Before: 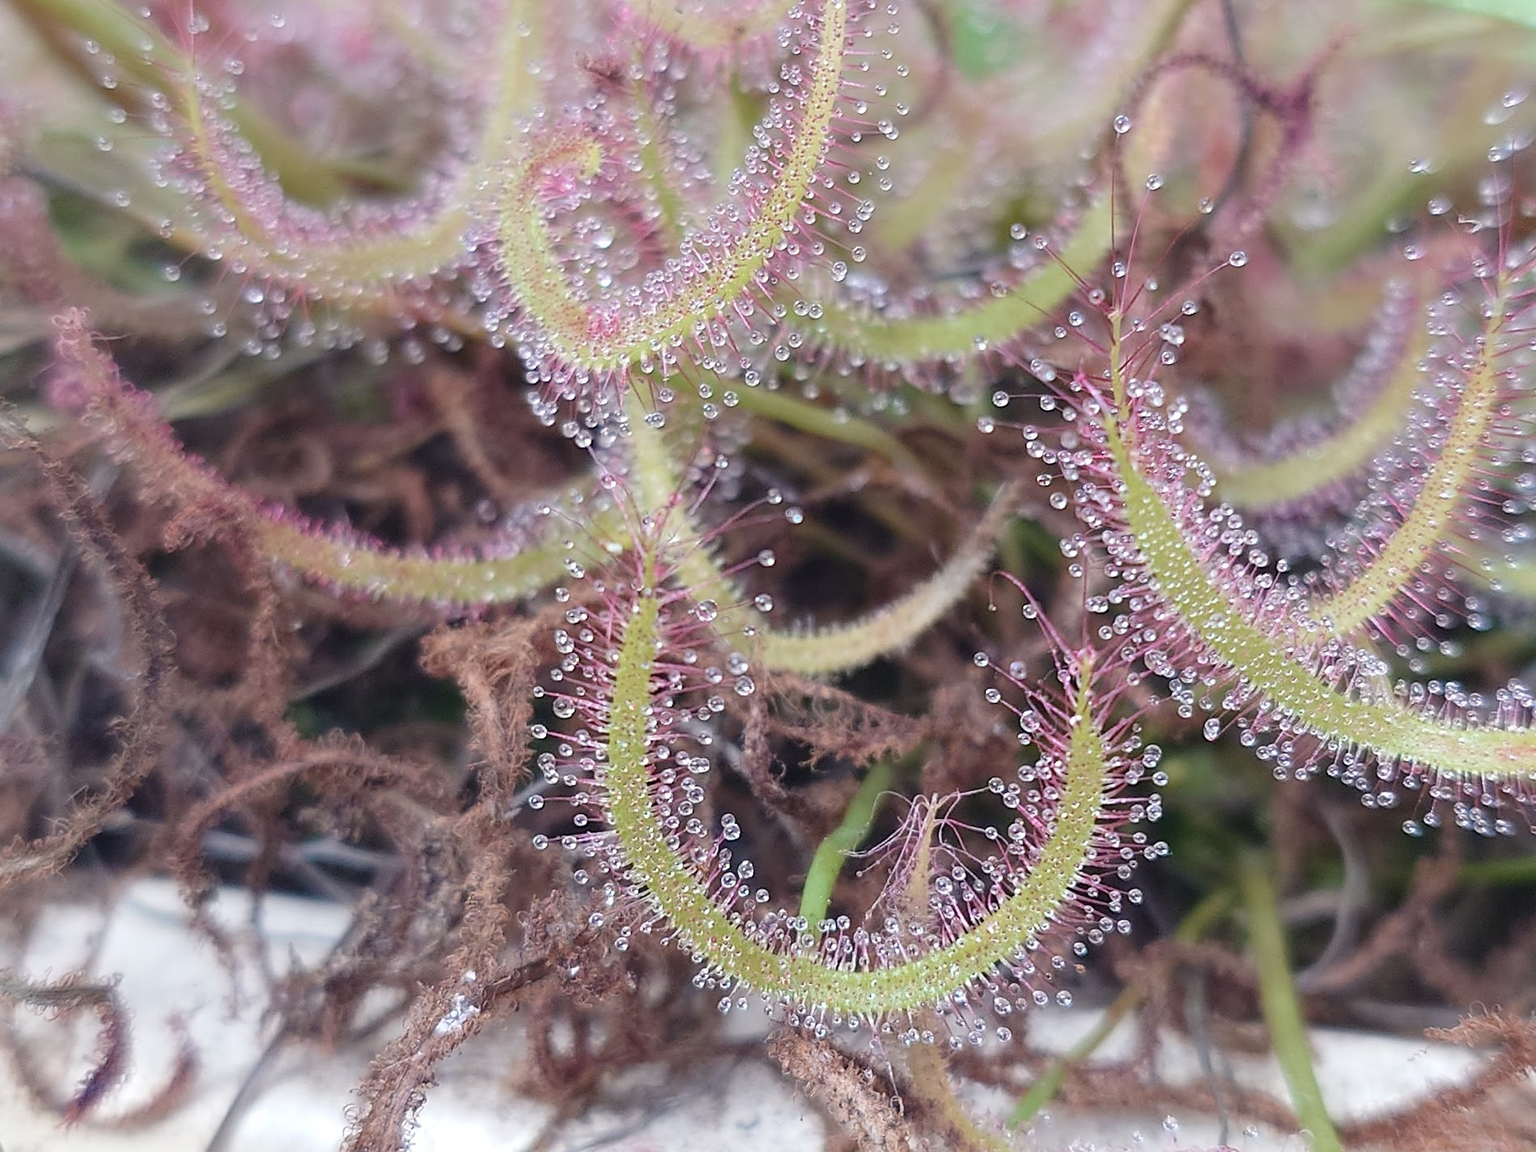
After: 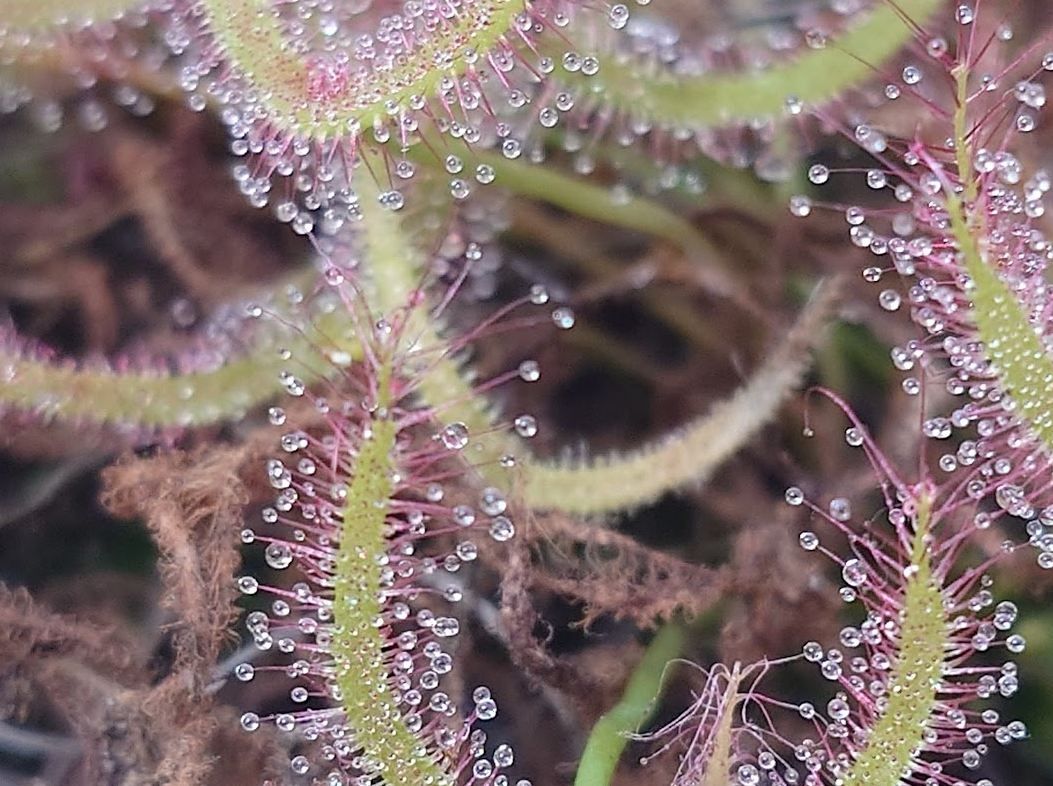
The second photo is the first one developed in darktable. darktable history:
crop and rotate: left 22.036%, top 22.424%, right 22.481%, bottom 22.372%
